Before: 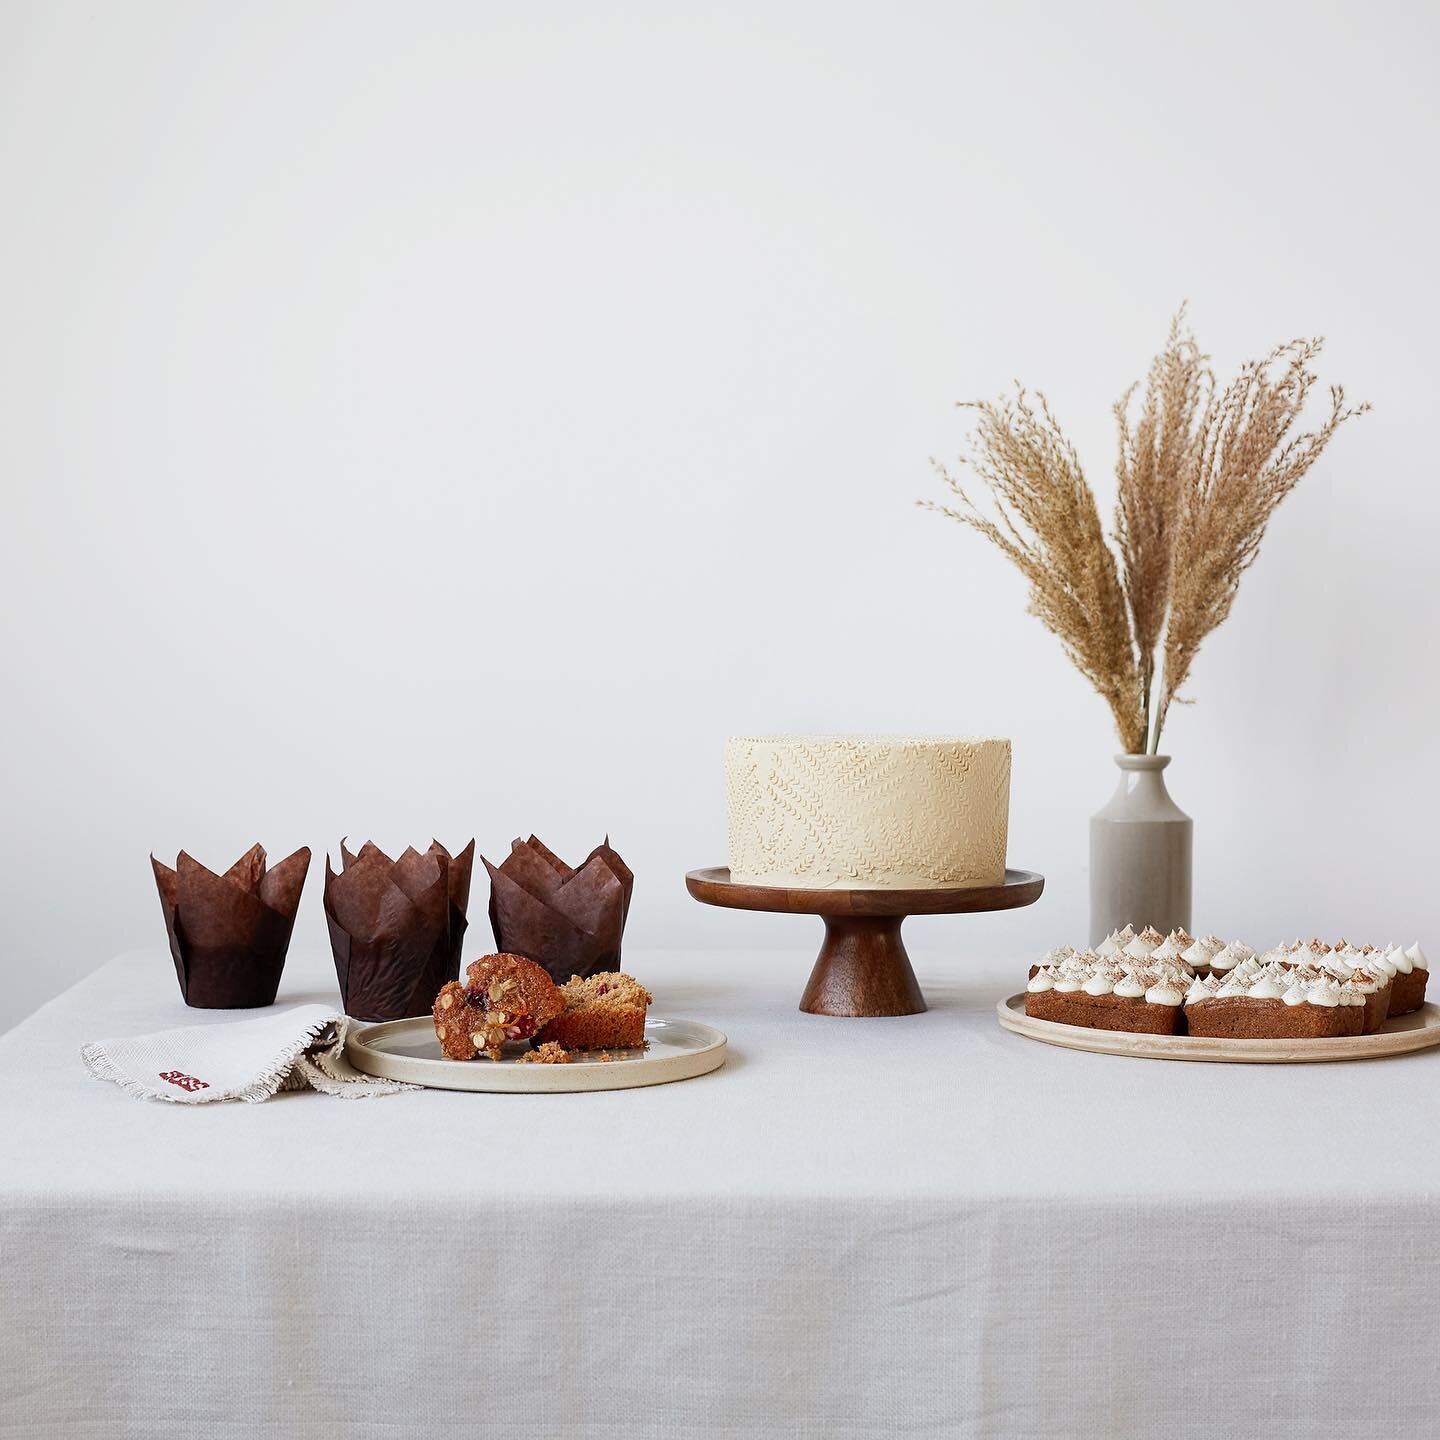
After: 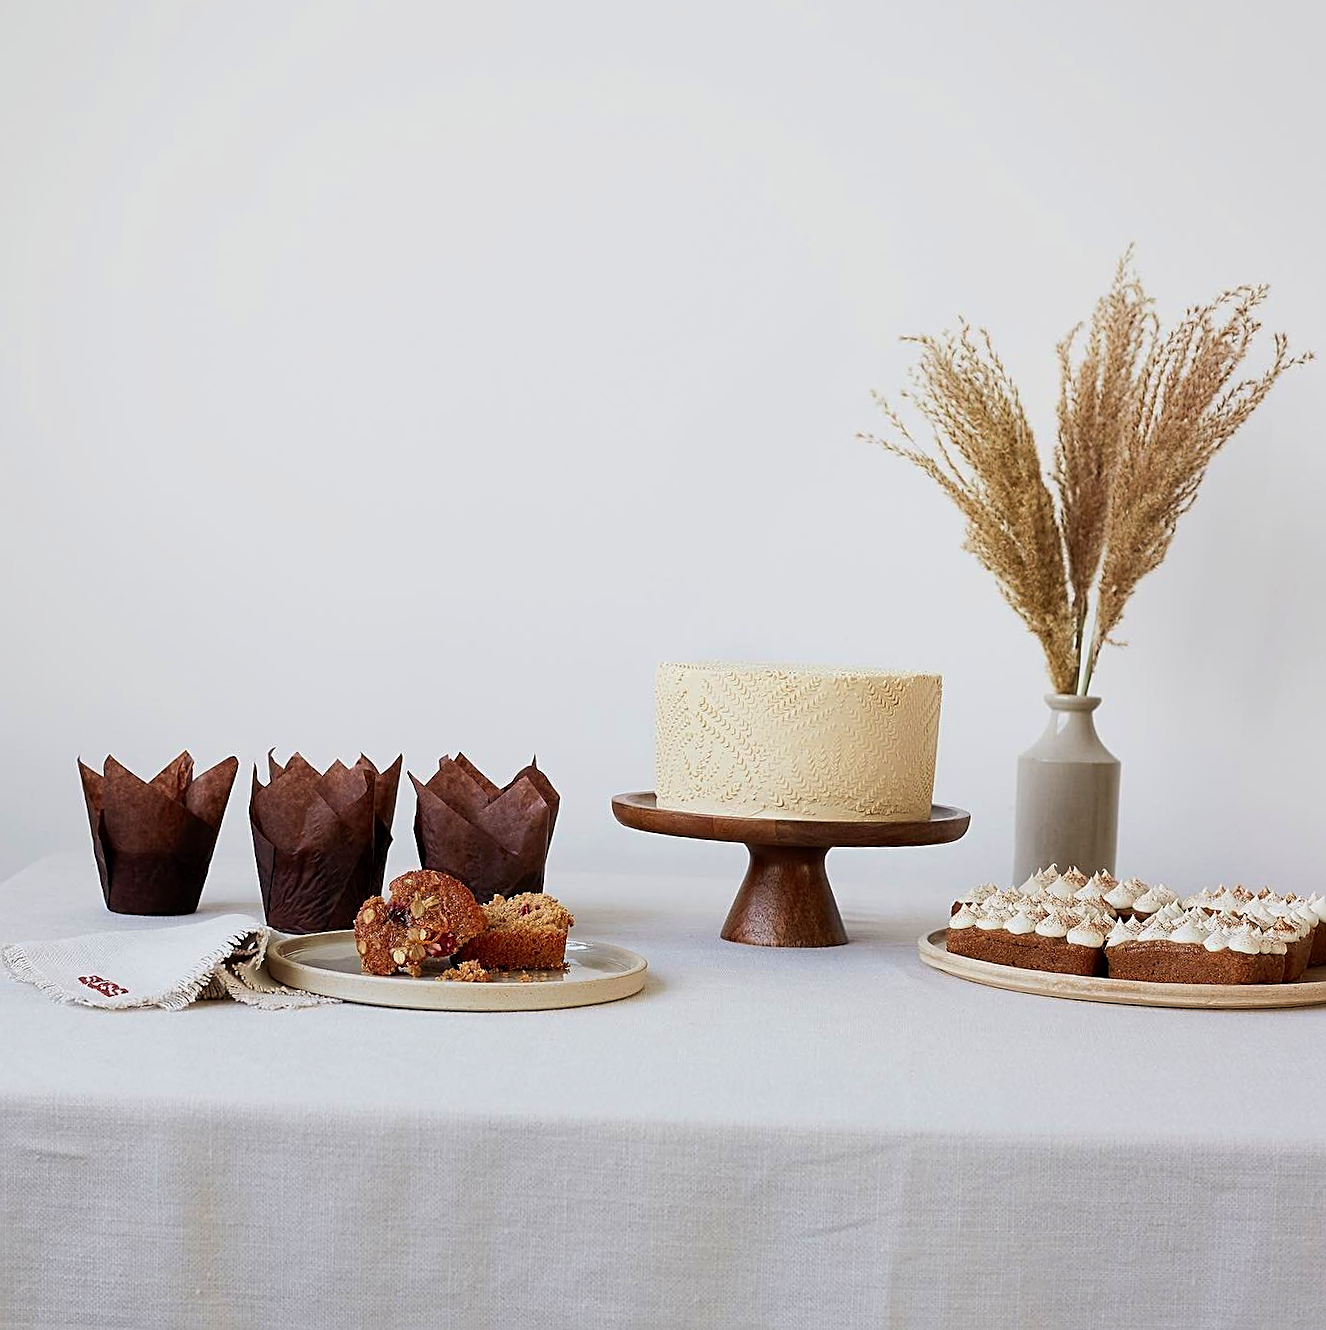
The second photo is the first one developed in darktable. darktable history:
crop and rotate: angle -2.11°, left 3.133%, top 3.641%, right 1.39%, bottom 0.608%
velvia: on, module defaults
sharpen: on, module defaults
exposure: black level correction 0.001, exposure -0.123 EV, compensate exposure bias true, compensate highlight preservation false
